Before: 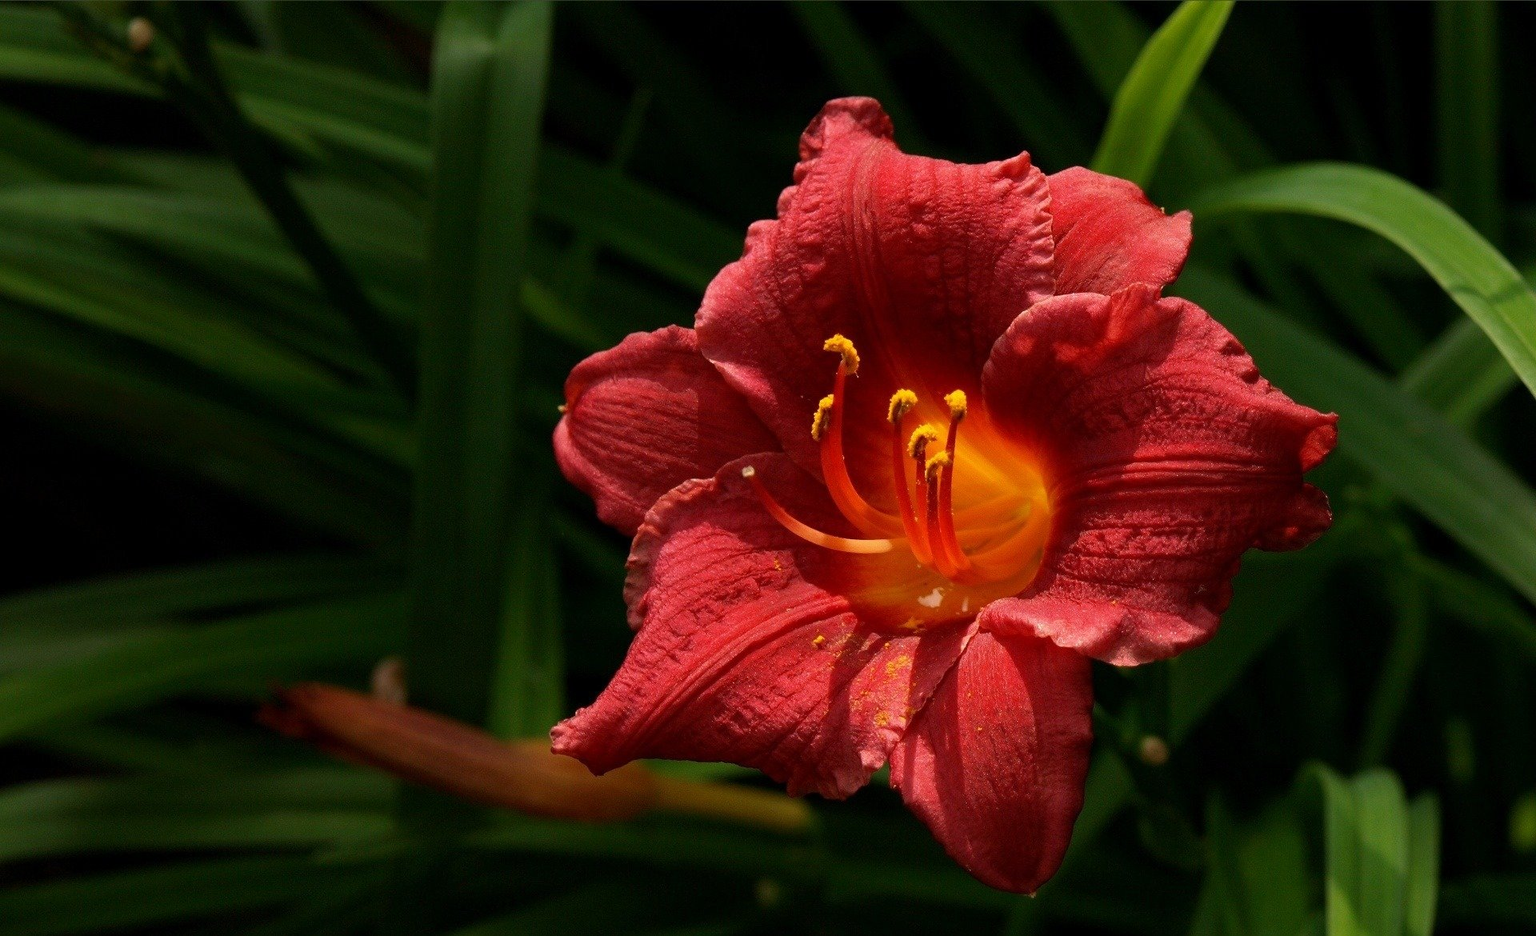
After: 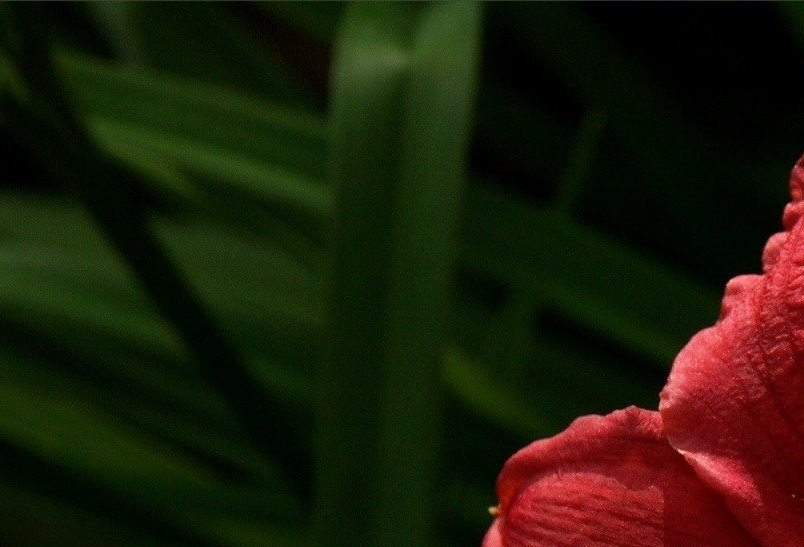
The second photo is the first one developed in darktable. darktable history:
crop and rotate: left 10.912%, top 0.079%, right 47.206%, bottom 53.127%
